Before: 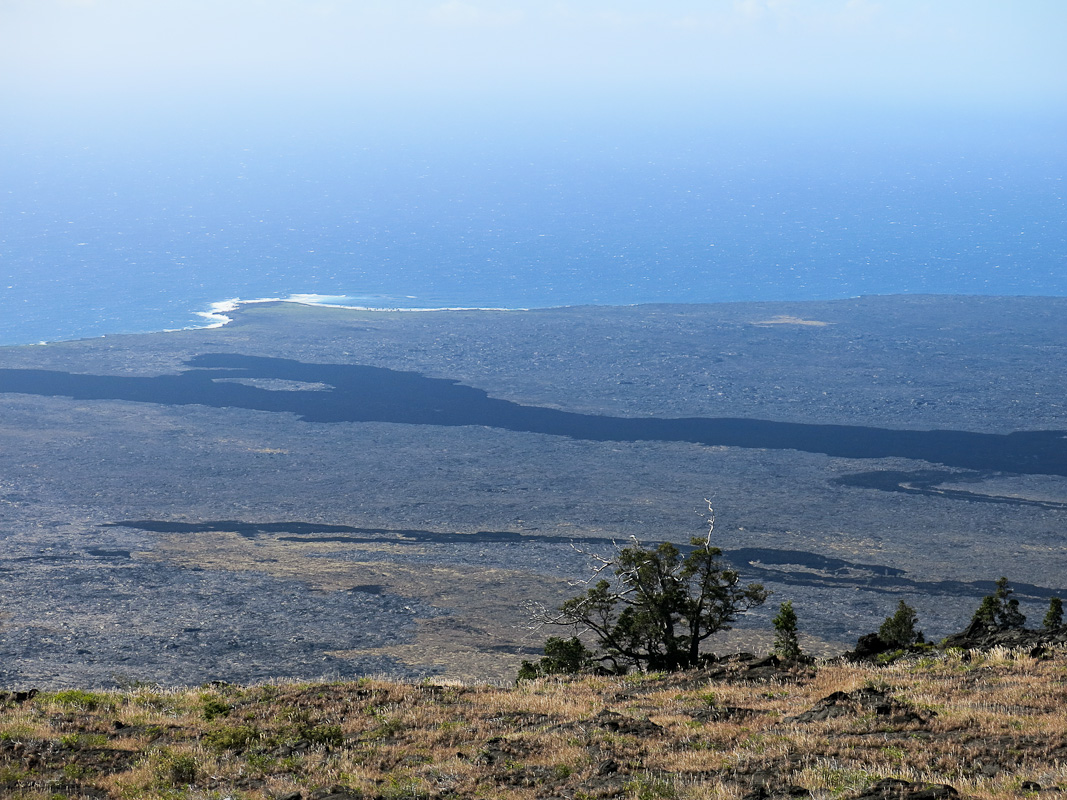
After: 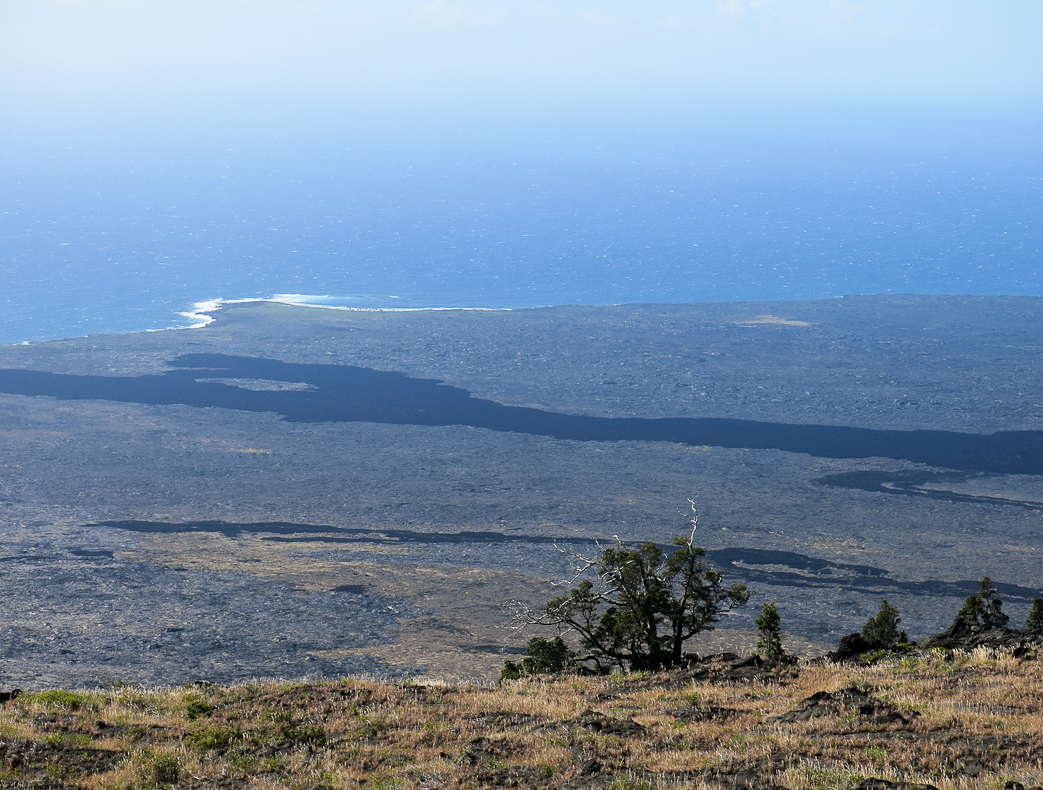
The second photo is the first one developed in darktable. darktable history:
crop and rotate: left 1.644%, right 0.575%, bottom 1.202%
